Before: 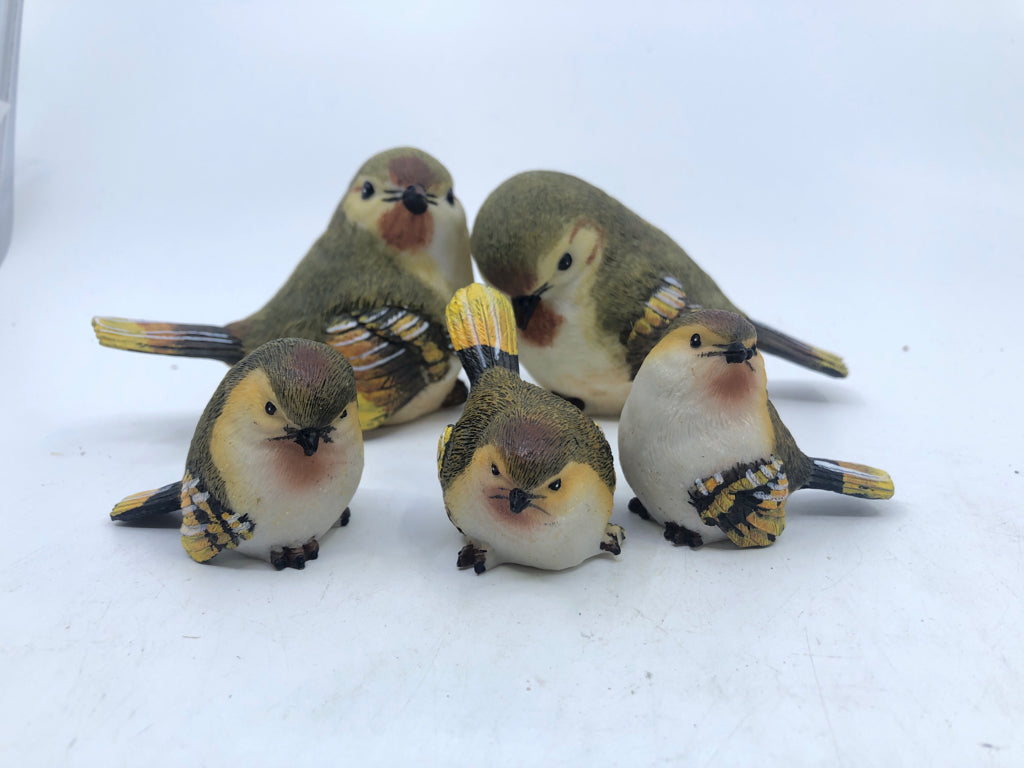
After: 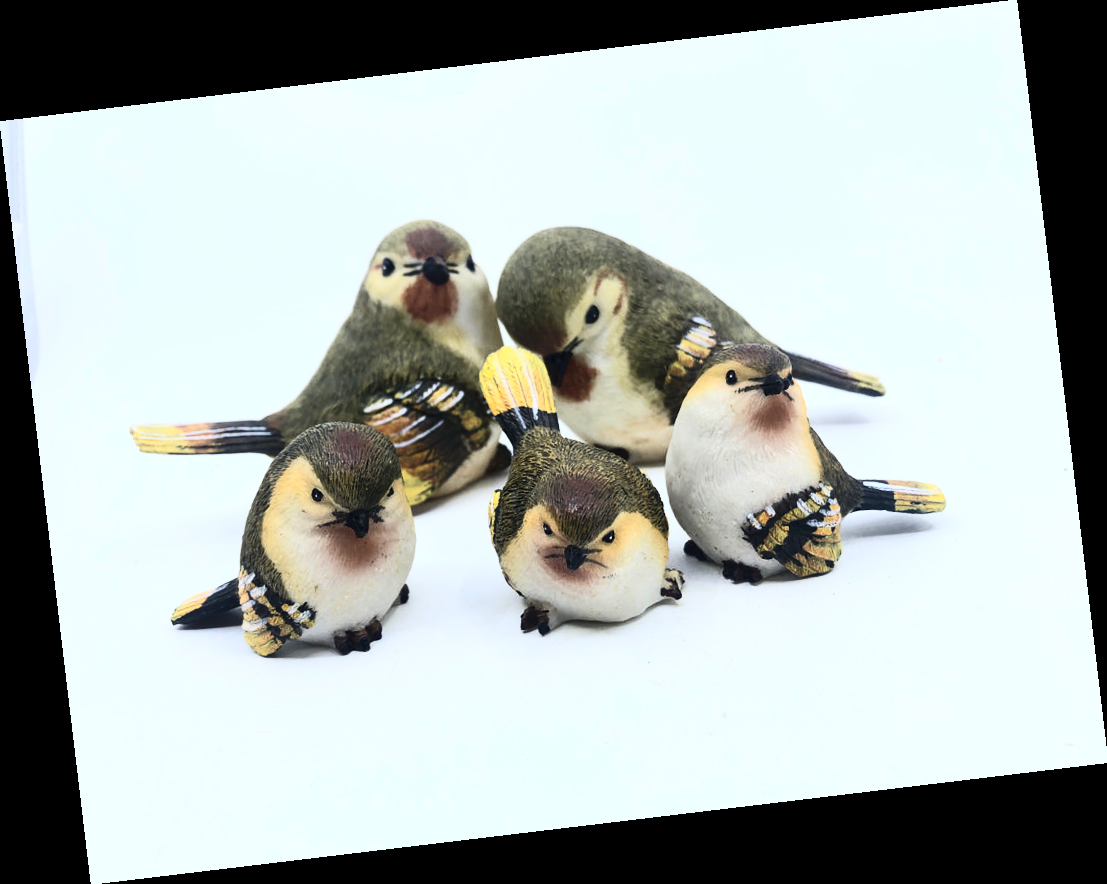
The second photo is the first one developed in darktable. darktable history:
rotate and perspective: rotation -6.83°, automatic cropping off
contrast brightness saturation: contrast 0.62, brightness 0.34, saturation 0.14
